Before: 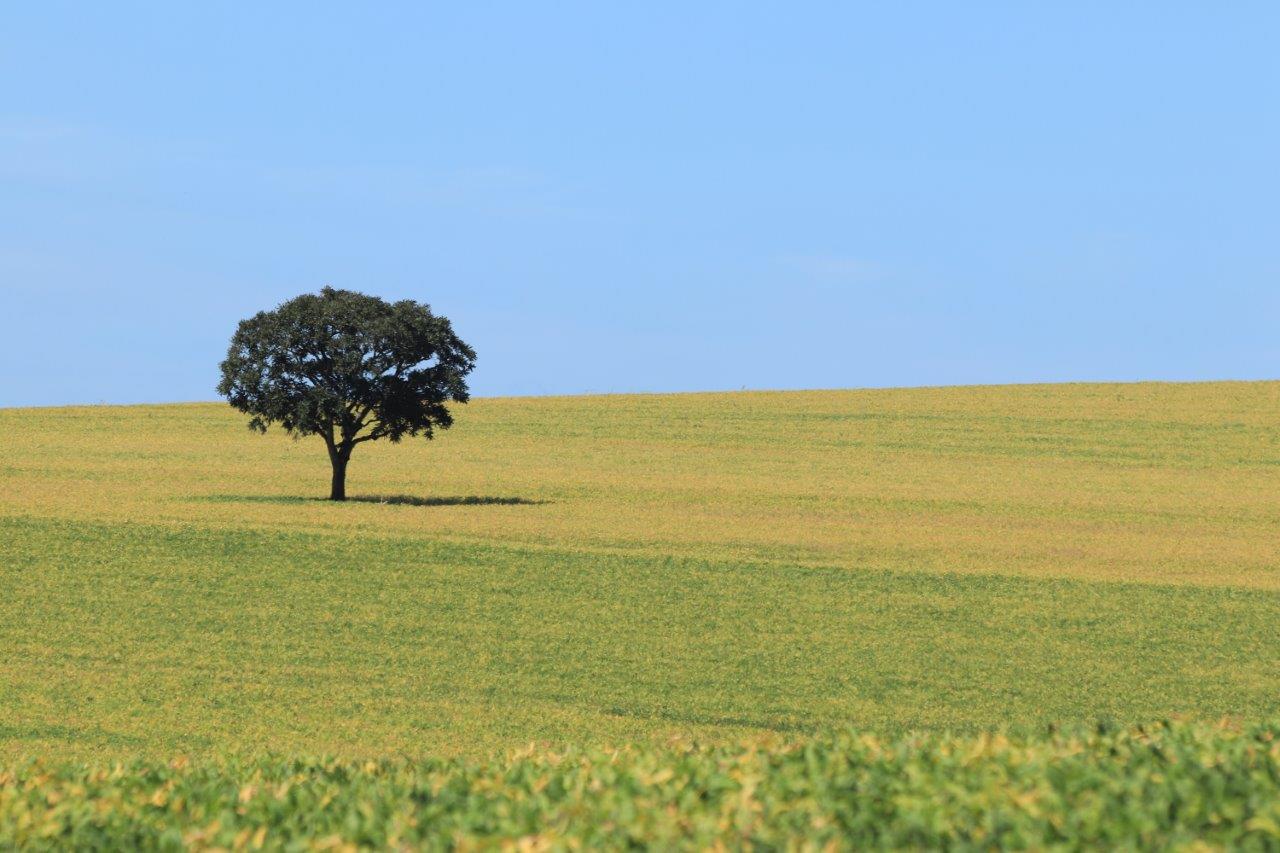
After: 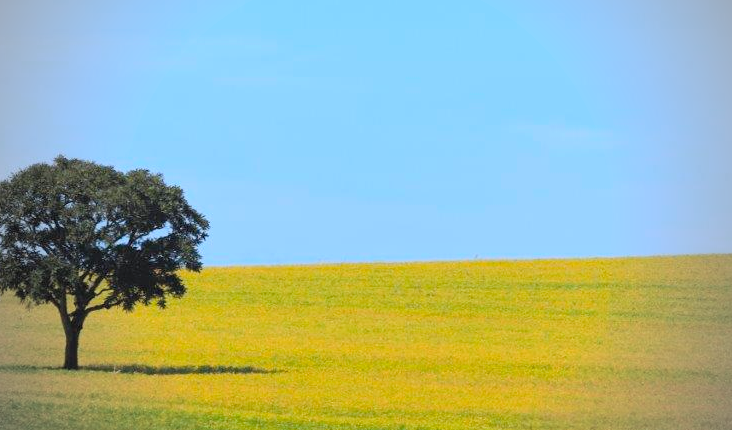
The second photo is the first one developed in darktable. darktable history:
crop: left 20.932%, top 15.471%, right 21.848%, bottom 34.081%
tone equalizer: on, module defaults
contrast brightness saturation: brightness 0.15
color balance rgb: linear chroma grading › global chroma 15%, perceptual saturation grading › global saturation 30%
vignetting: fall-off start 67.15%, brightness -0.442, saturation -0.691, width/height ratio 1.011, unbound false
